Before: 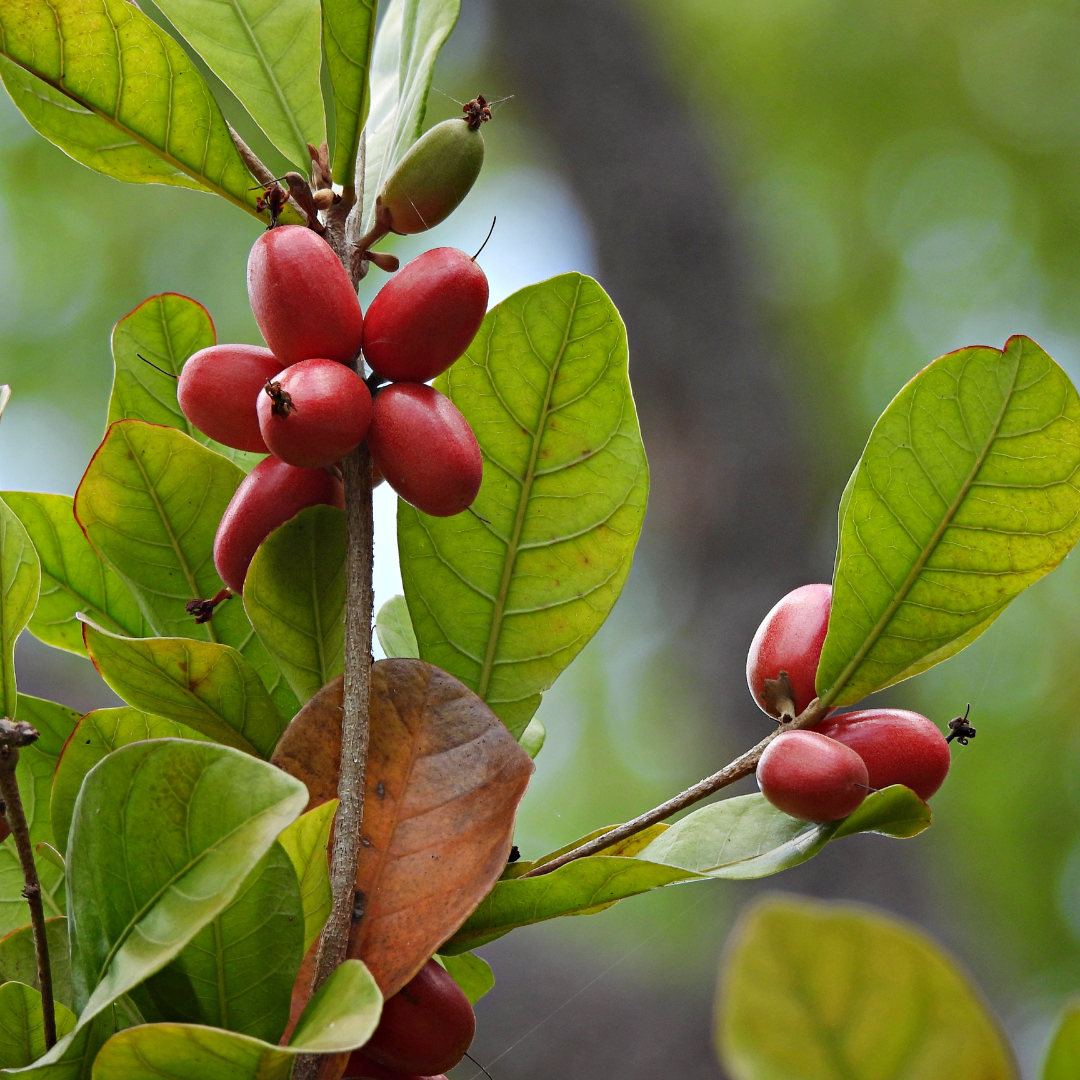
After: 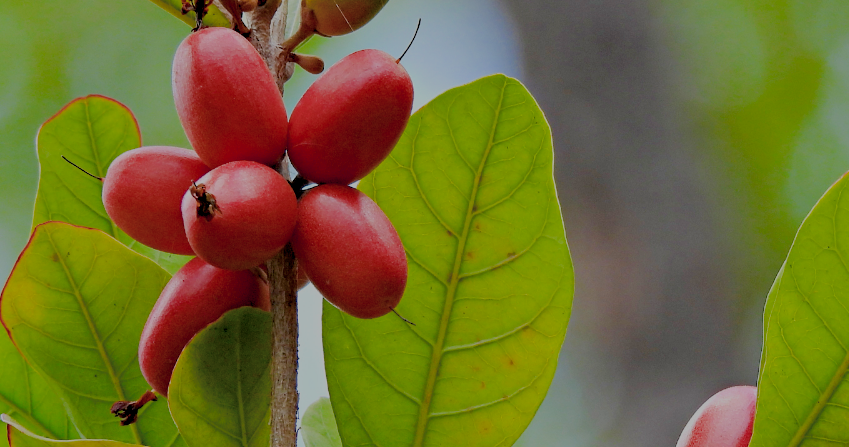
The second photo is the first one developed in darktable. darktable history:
filmic rgb: black relative exposure -8.02 EV, white relative exposure 8.03 EV, target black luminance 0%, hardness 2.43, latitude 76.23%, contrast 0.559, shadows ↔ highlights balance 0.001%
tone equalizer: edges refinement/feathering 500, mask exposure compensation -1.57 EV, preserve details no
crop: left 7.031%, top 18.391%, right 14.289%, bottom 40.198%
color balance rgb: power › luminance 3.504%, power › hue 230.65°, global offset › luminance -0.507%, linear chroma grading › global chroma 9.148%, perceptual saturation grading › global saturation 0.393%, perceptual brilliance grading › highlights 9.885%, perceptual brilliance grading › mid-tones 5.045%, global vibrance 40.11%
